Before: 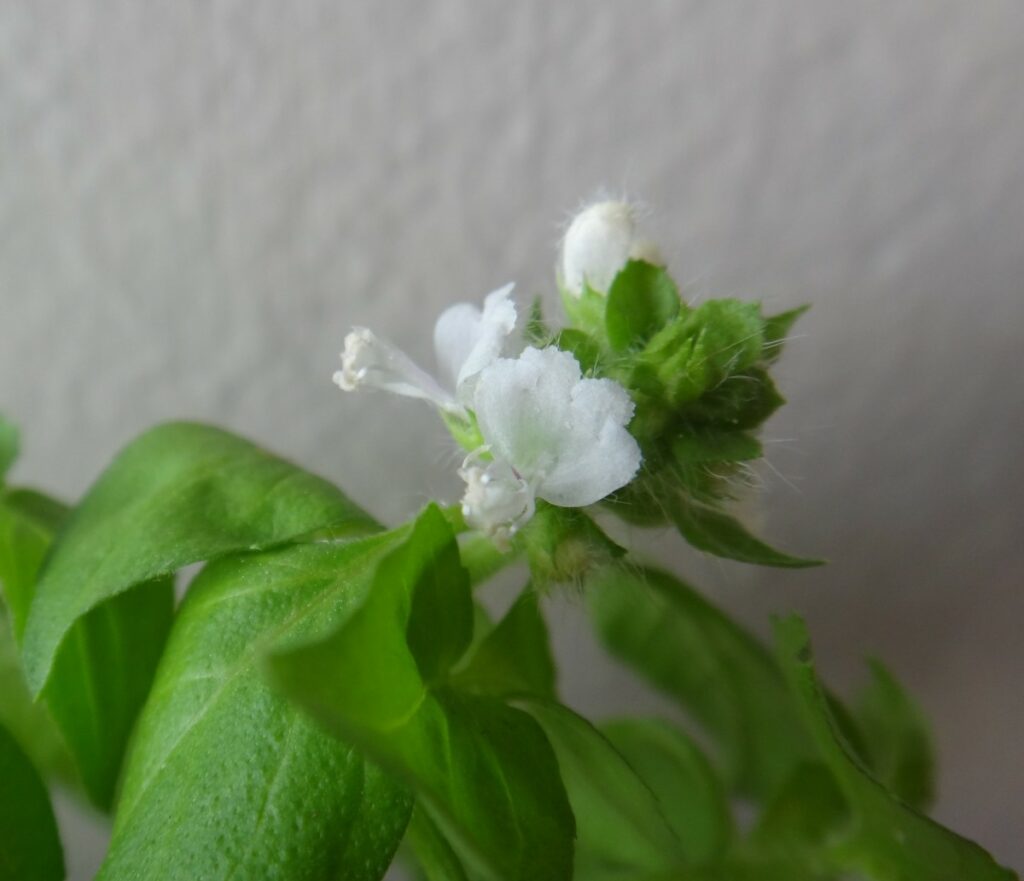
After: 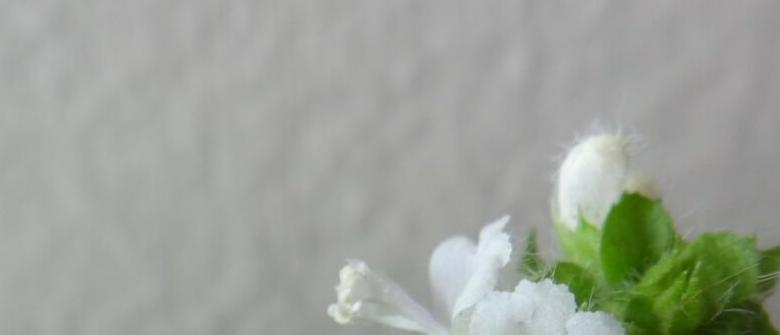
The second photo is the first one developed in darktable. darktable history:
tone equalizer: -8 EV 0.06 EV, smoothing diameter 25%, edges refinement/feathering 10, preserve details guided filter
crop: left 0.579%, top 7.627%, right 23.167%, bottom 54.275%
